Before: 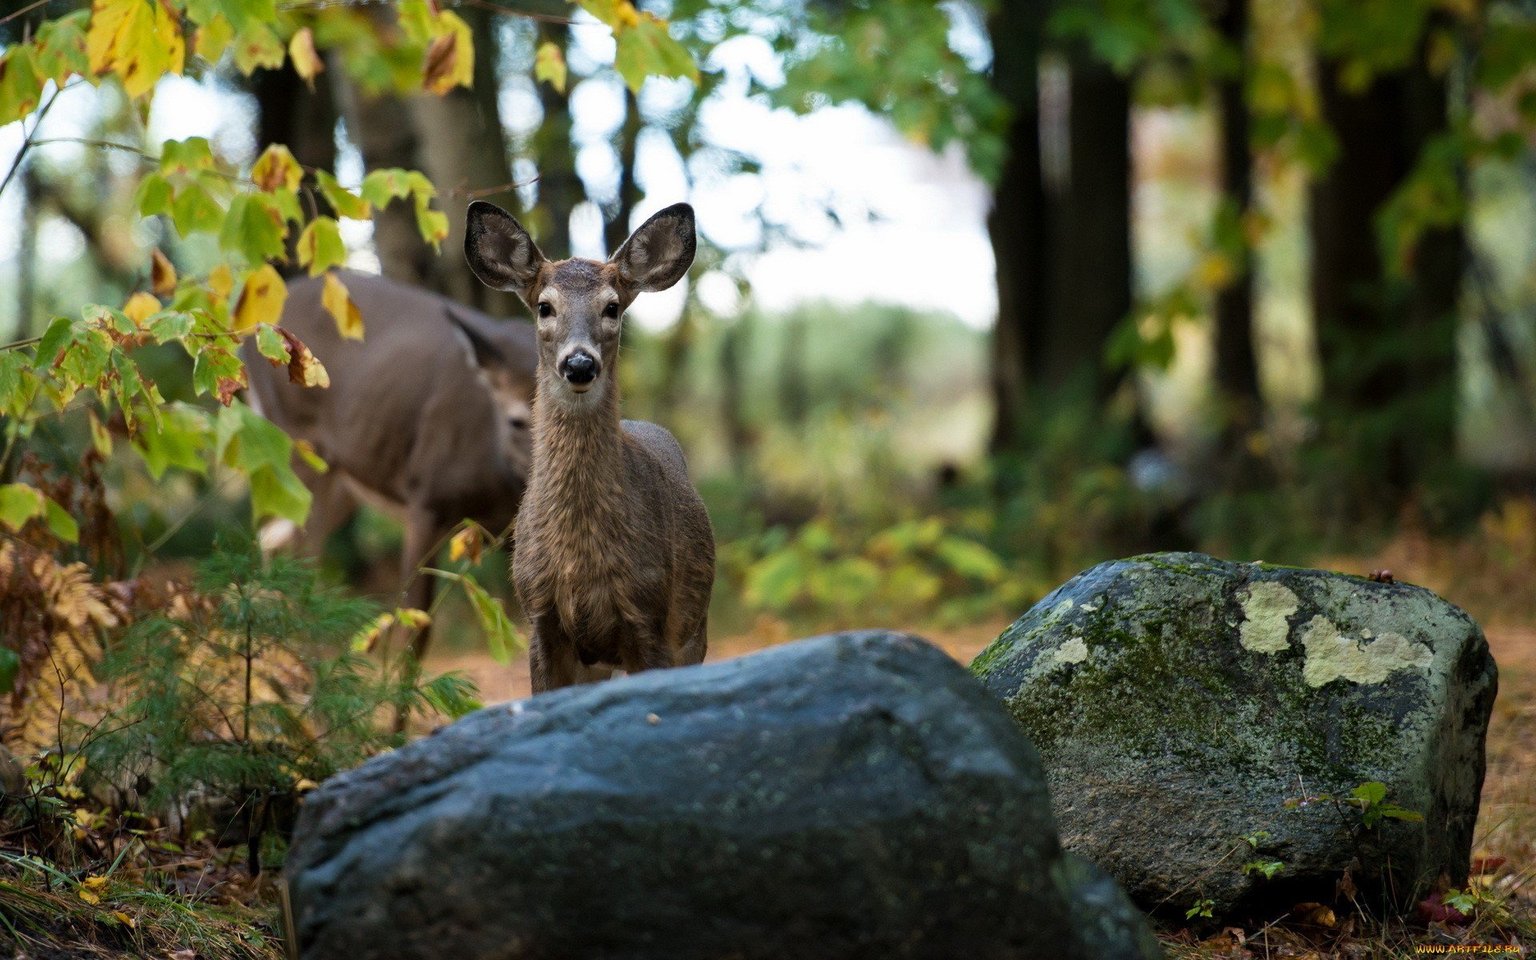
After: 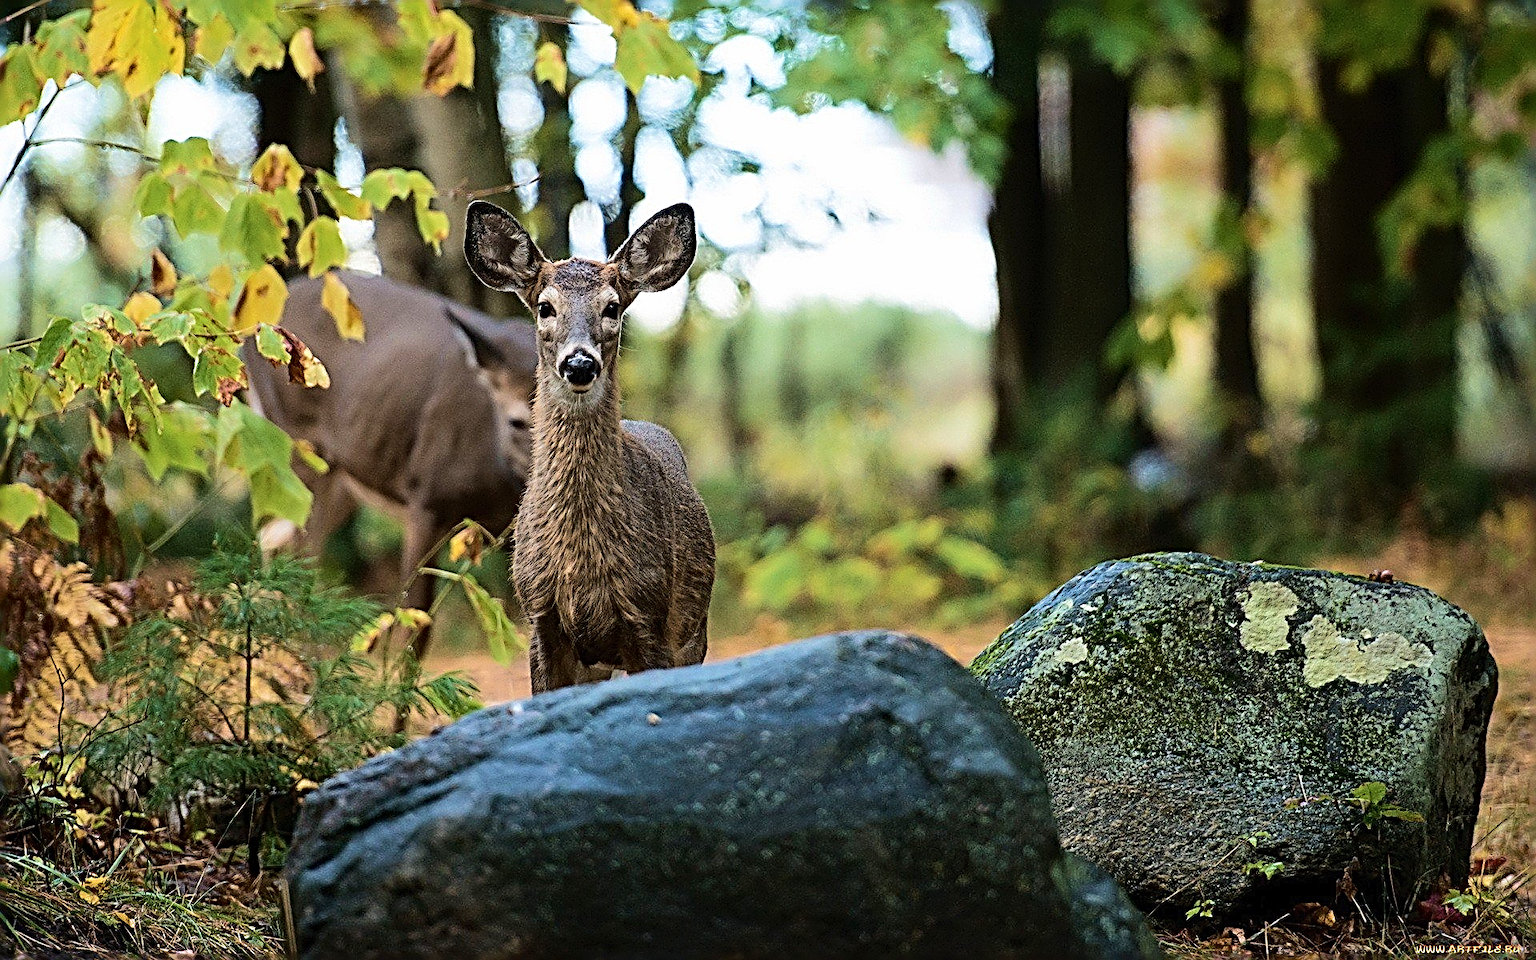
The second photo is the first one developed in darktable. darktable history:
tone curve: curves: ch0 [(0, 0) (0.003, 0.012) (0.011, 0.02) (0.025, 0.032) (0.044, 0.046) (0.069, 0.06) (0.1, 0.09) (0.136, 0.133) (0.177, 0.182) (0.224, 0.247) (0.277, 0.316) (0.335, 0.396) (0.399, 0.48) (0.468, 0.568) (0.543, 0.646) (0.623, 0.717) (0.709, 0.777) (0.801, 0.846) (0.898, 0.912) (1, 1)], color space Lab, independent channels, preserve colors none
velvia: on, module defaults
sharpen: radius 3.197, amount 1.714
